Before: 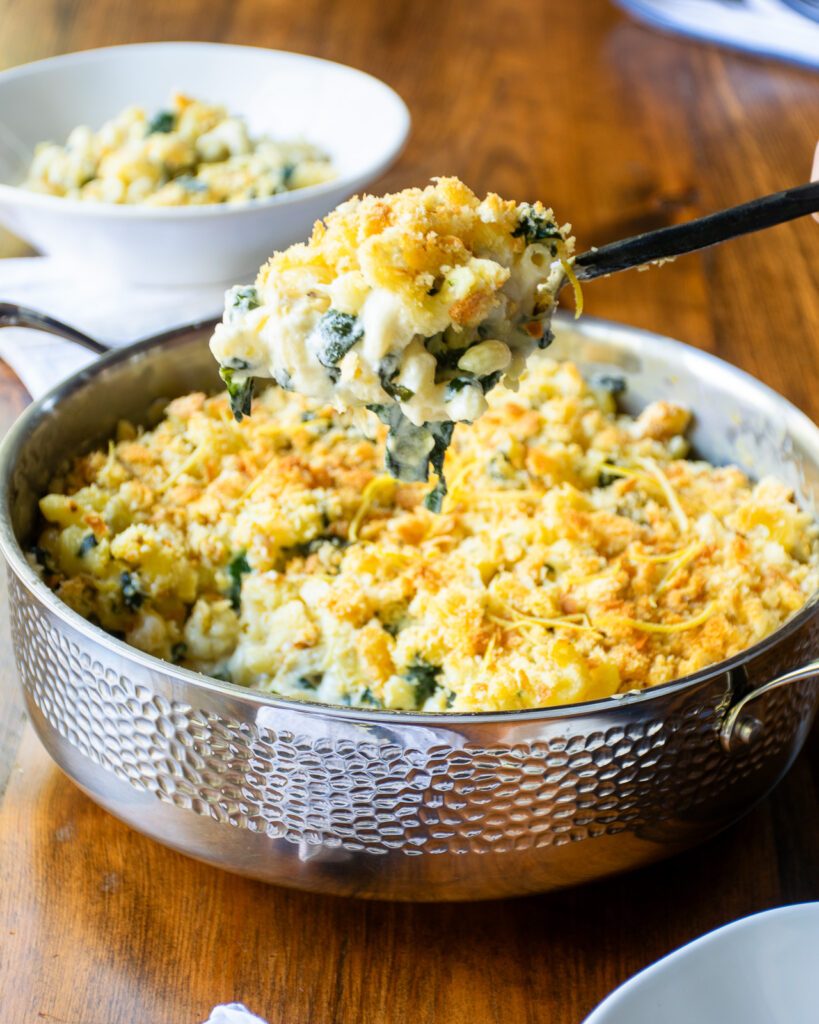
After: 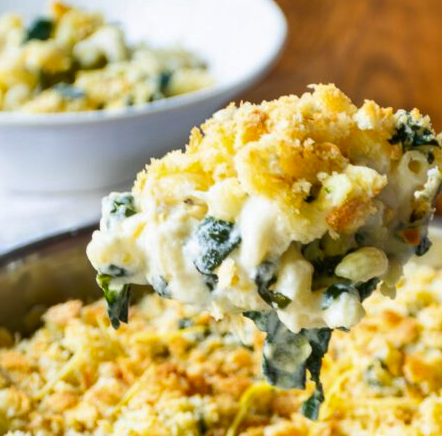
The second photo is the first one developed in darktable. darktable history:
shadows and highlights: highlights color adjustment 52.26%, low approximation 0.01, soften with gaussian
crop: left 15.037%, top 9.131%, right 30.901%, bottom 48.241%
